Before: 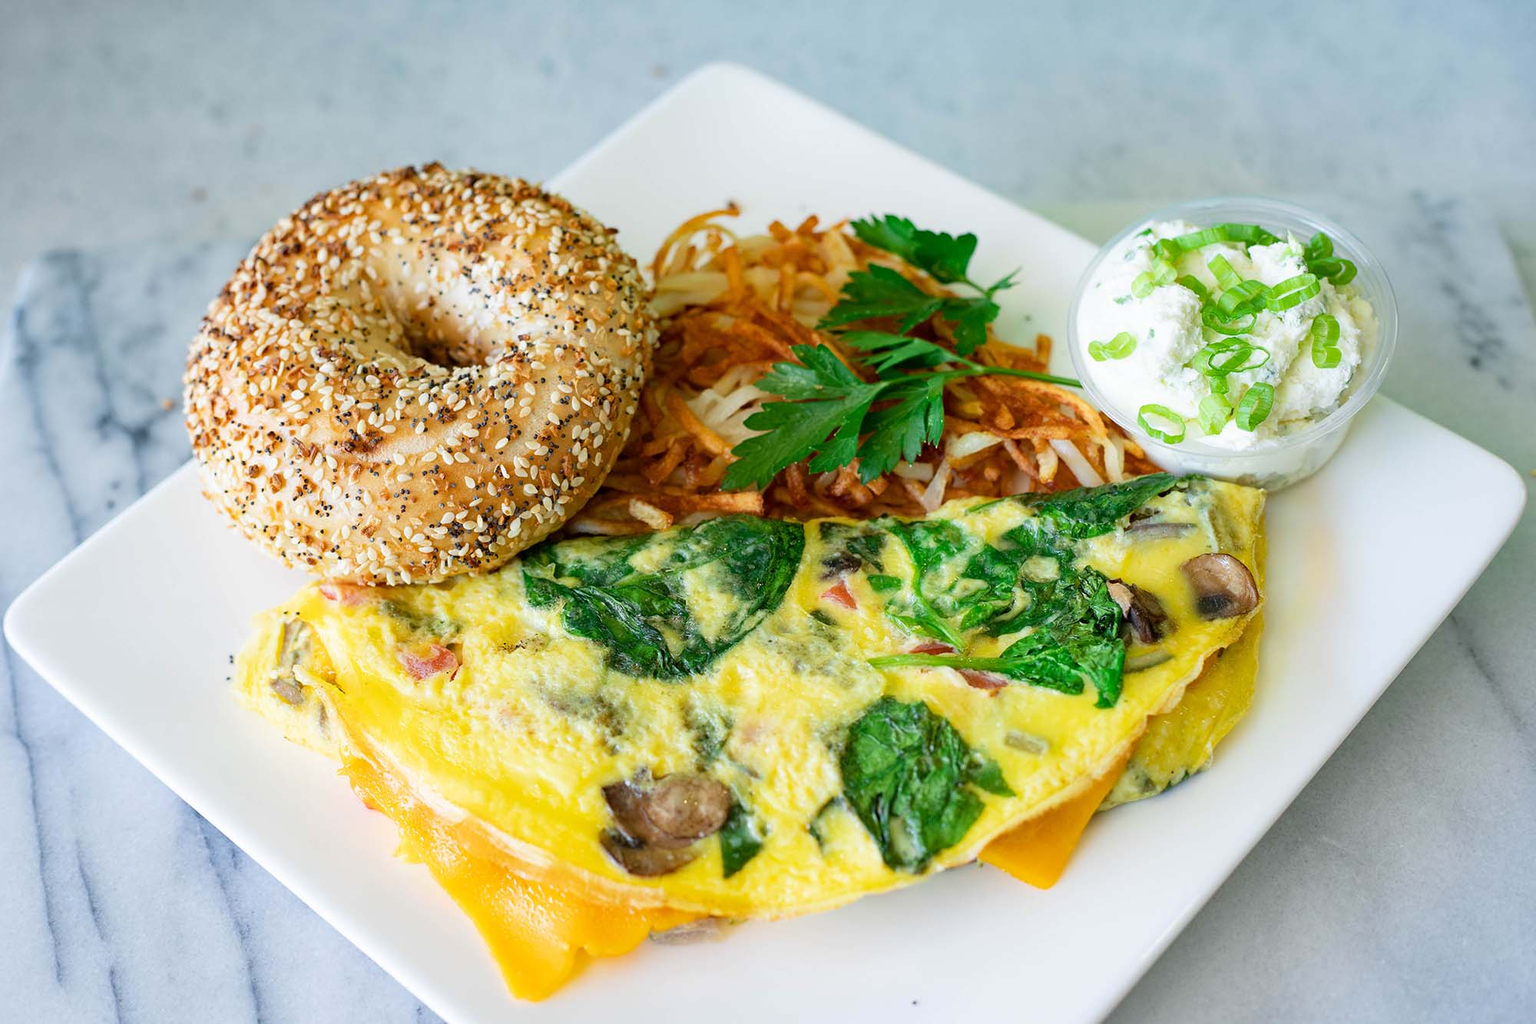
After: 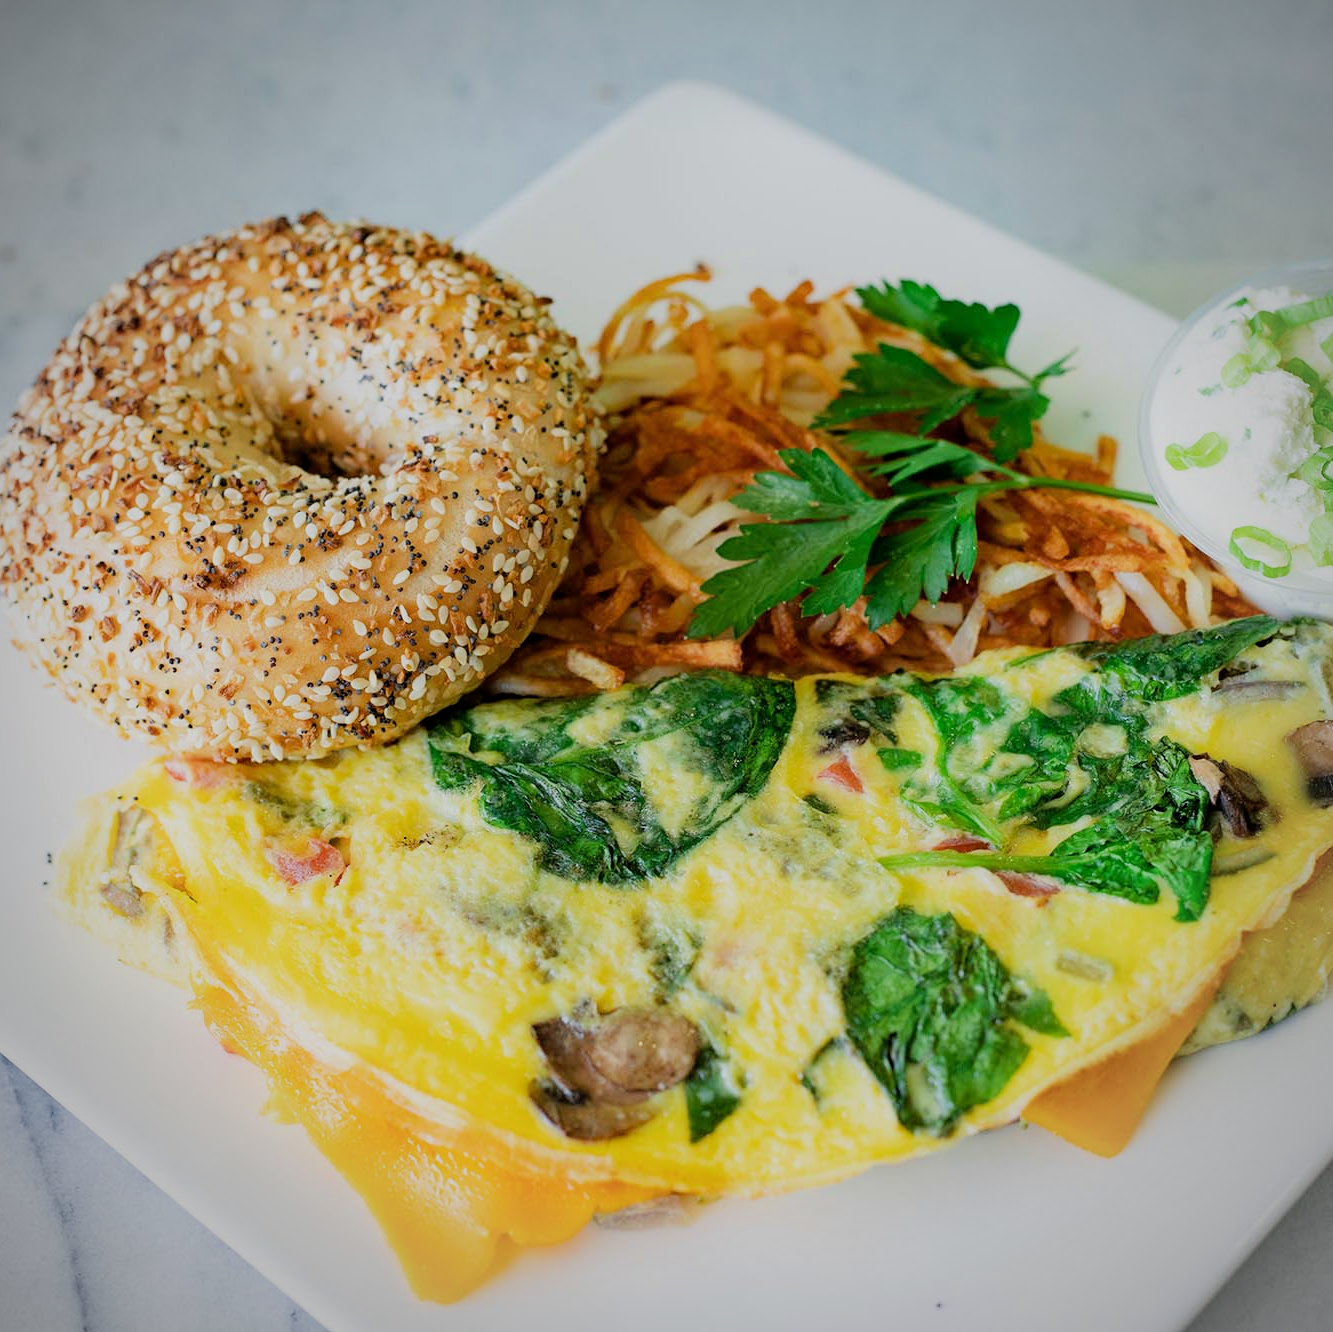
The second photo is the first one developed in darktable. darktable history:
vignetting: fall-off radius 60.92%
crop and rotate: left 12.648%, right 20.685%
filmic rgb: black relative exposure -7.65 EV, white relative exposure 4.56 EV, hardness 3.61
